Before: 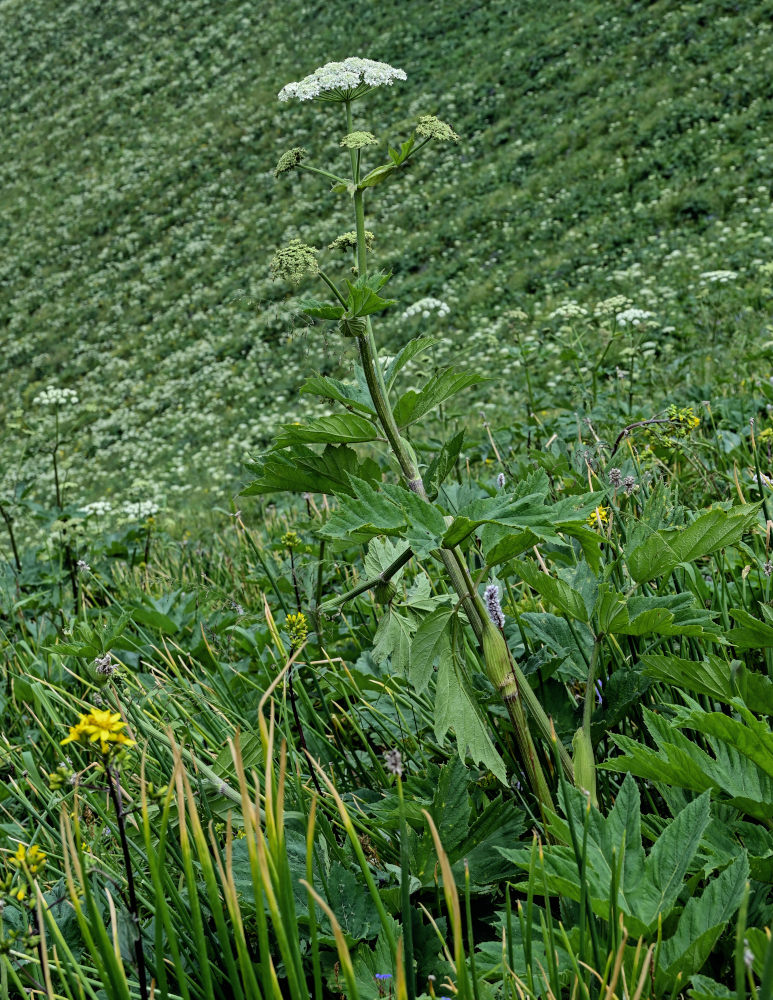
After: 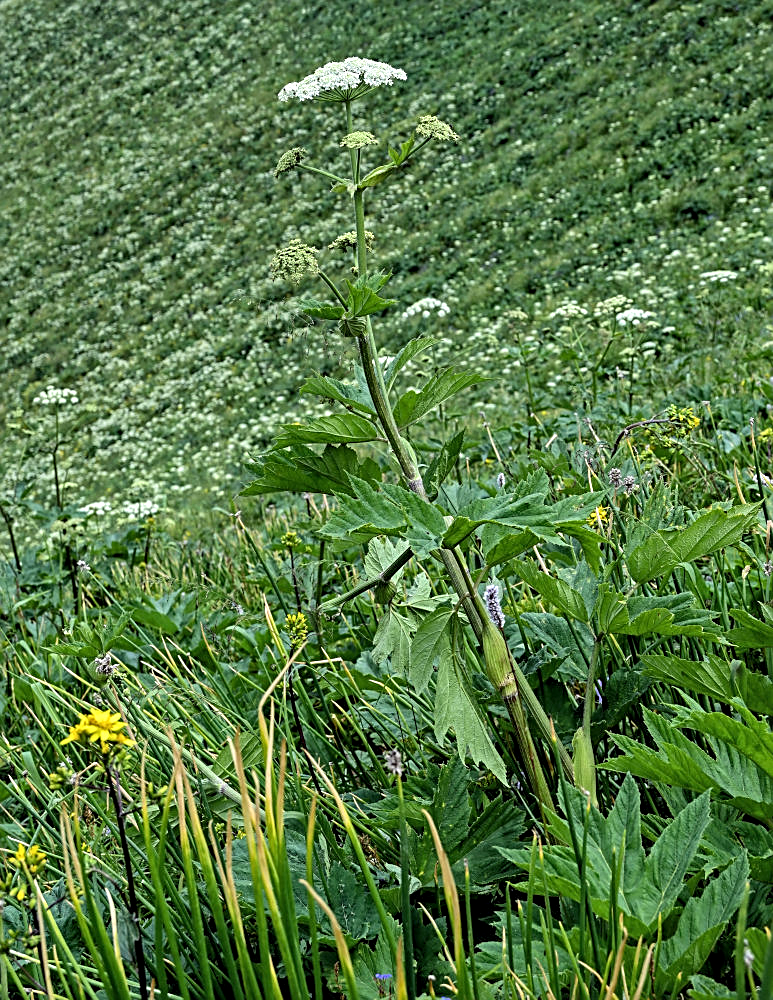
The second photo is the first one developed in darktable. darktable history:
sharpen: on, module defaults
exposure: exposure 0.366 EV, compensate exposure bias true, compensate highlight preservation false
contrast equalizer: y [[0.6 ×6], [0.55 ×6], [0 ×6], [0 ×6], [0 ×6]], mix 0.186
